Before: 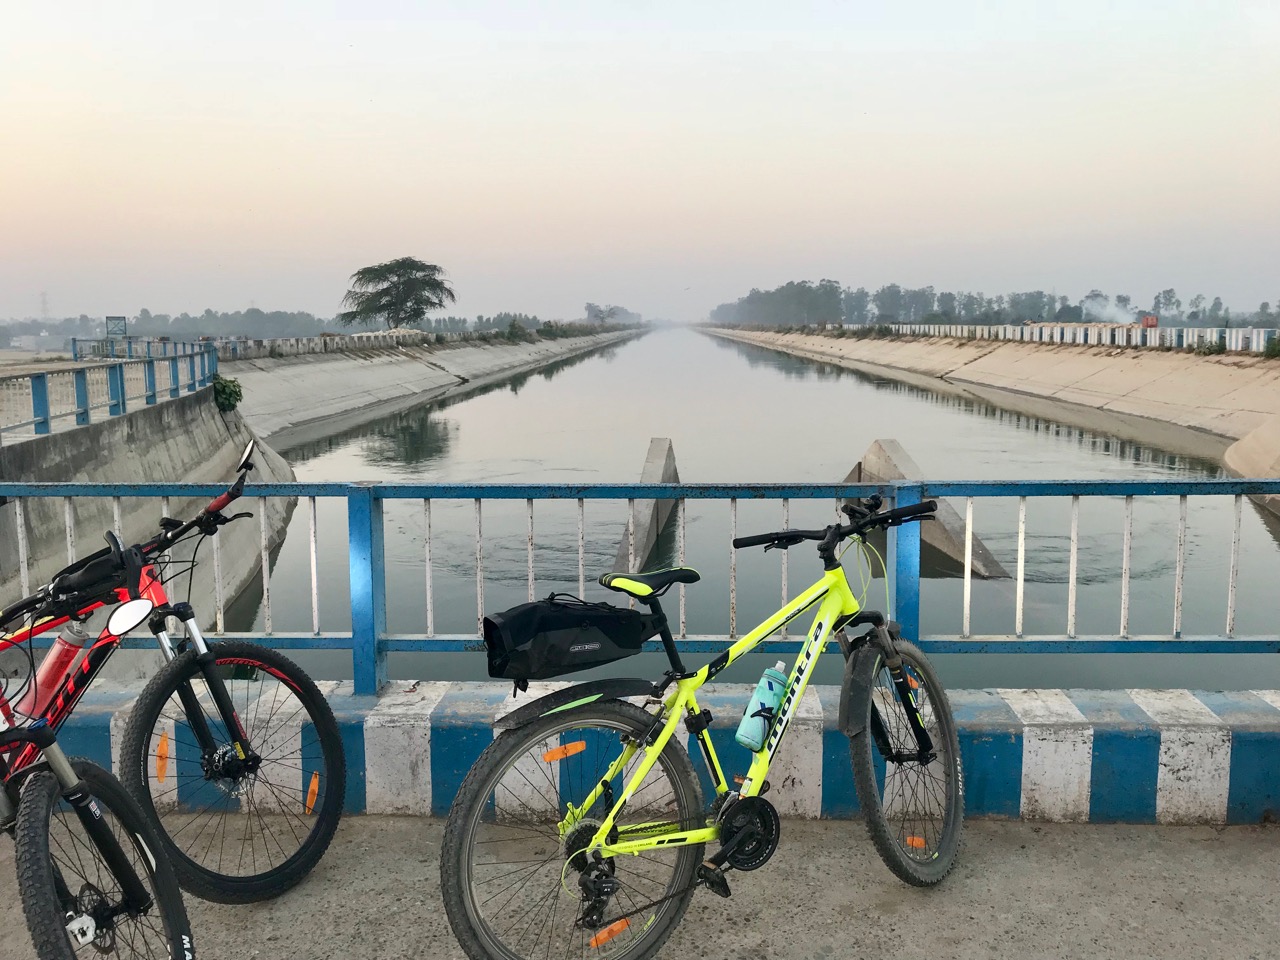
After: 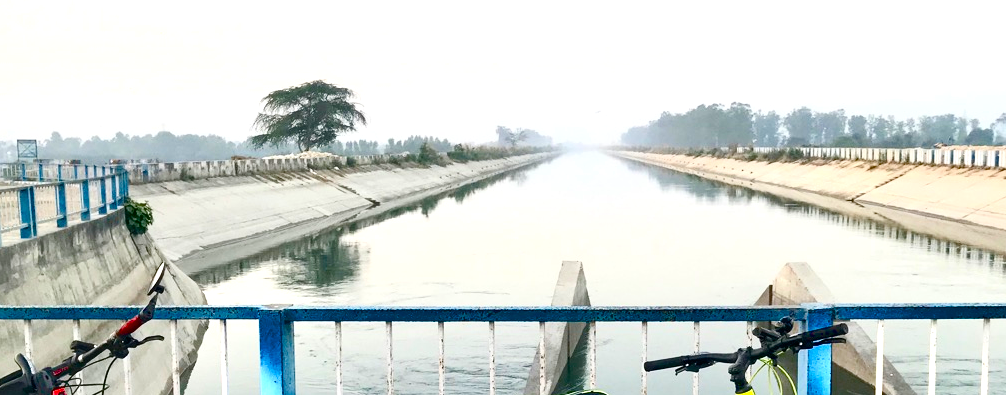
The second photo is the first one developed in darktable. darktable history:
color balance rgb: perceptual saturation grading › global saturation 35.099%, perceptual saturation grading › highlights -25.71%, perceptual saturation grading › shadows 49.647%, saturation formula JzAzBz (2021)
crop: left 6.971%, top 18.503%, right 14.4%, bottom 40.268%
contrast brightness saturation: contrast 0.152, brightness 0.043
exposure: black level correction 0, exposure 0.85 EV, compensate highlight preservation false
